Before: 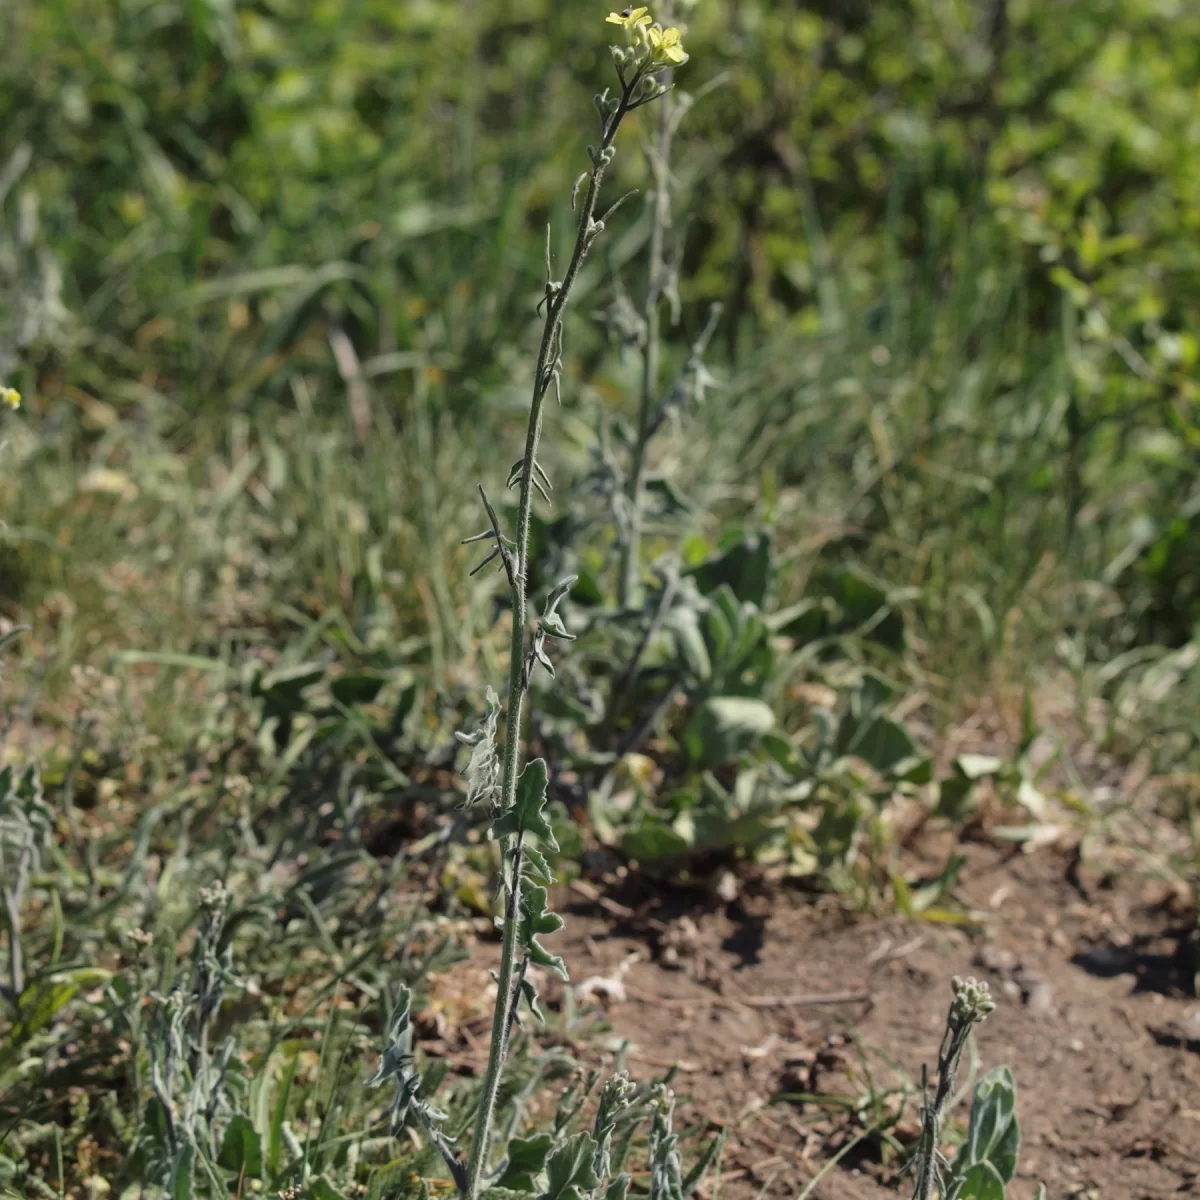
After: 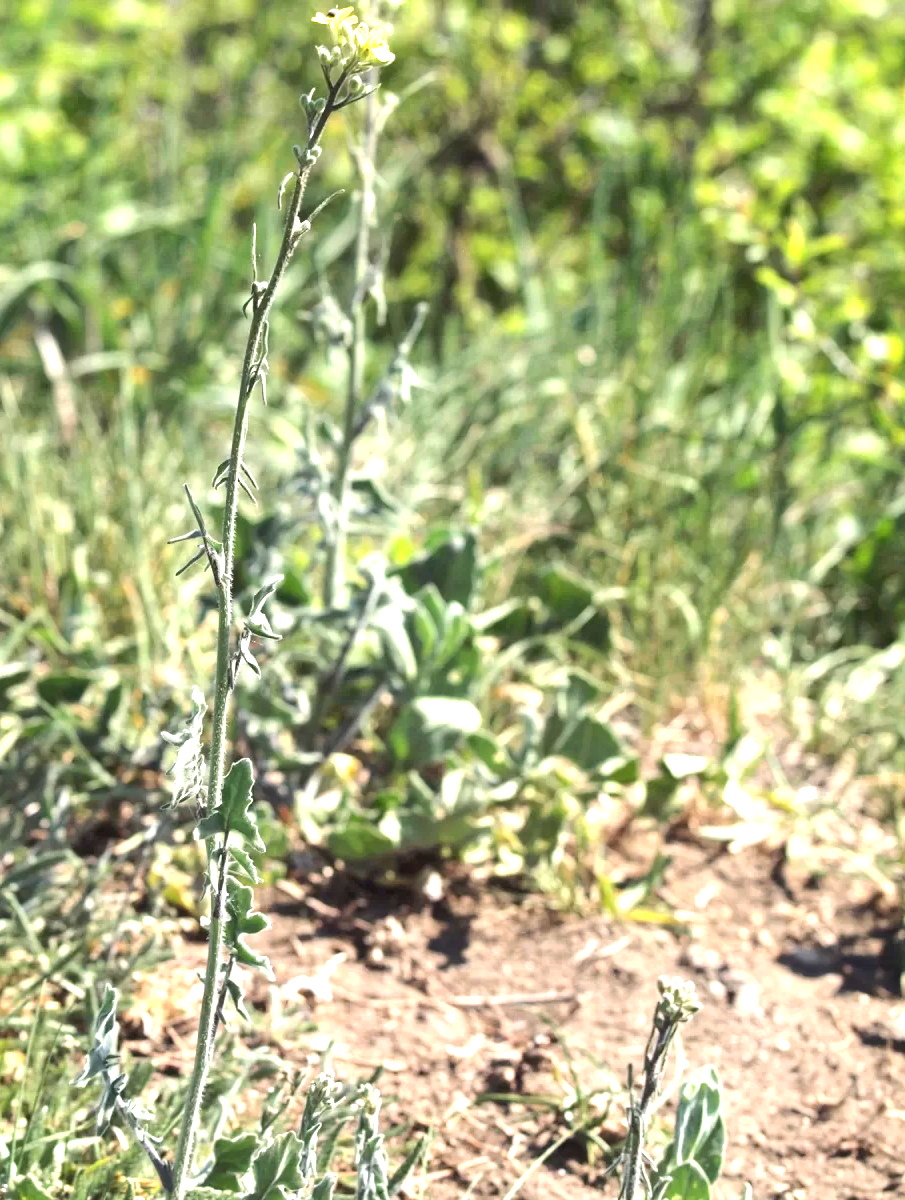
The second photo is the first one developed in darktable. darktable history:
crop and rotate: left 24.554%
exposure: black level correction 0.001, exposure 1.821 EV, compensate exposure bias true, compensate highlight preservation false
